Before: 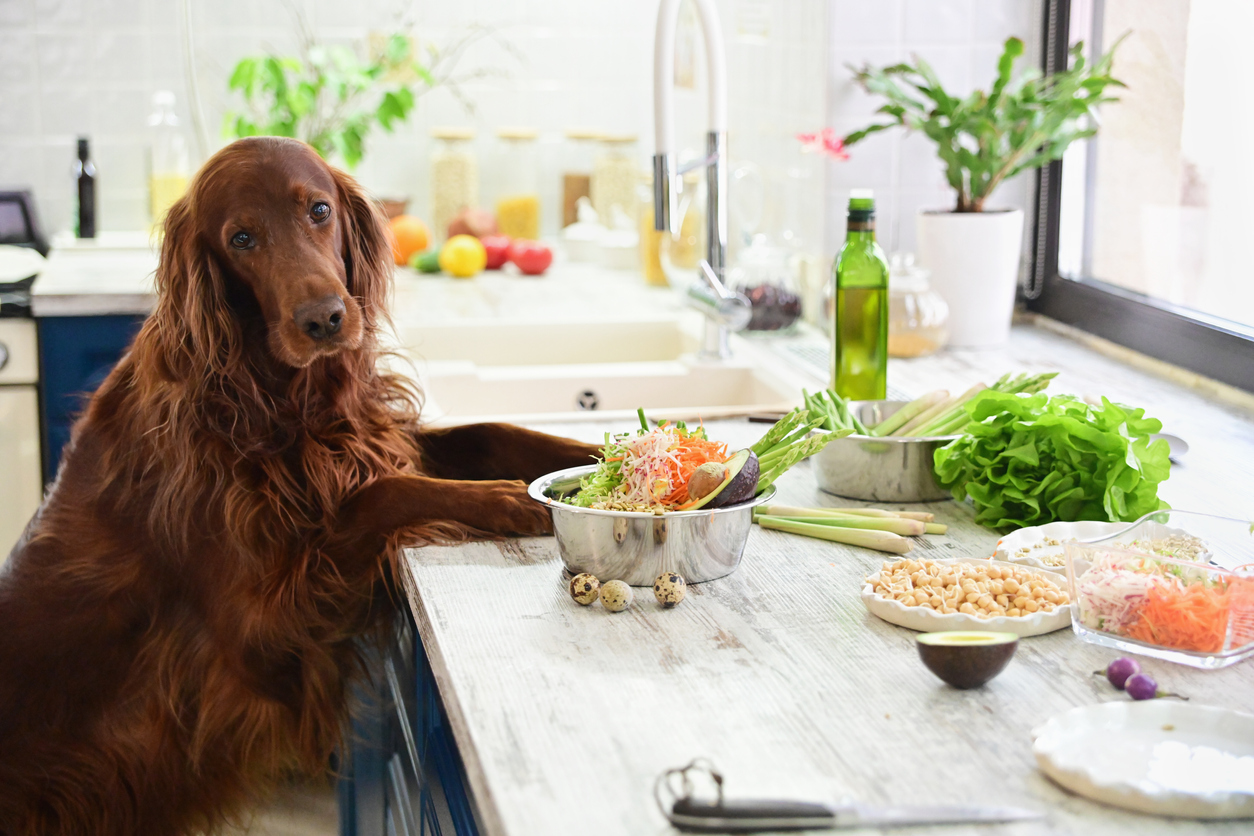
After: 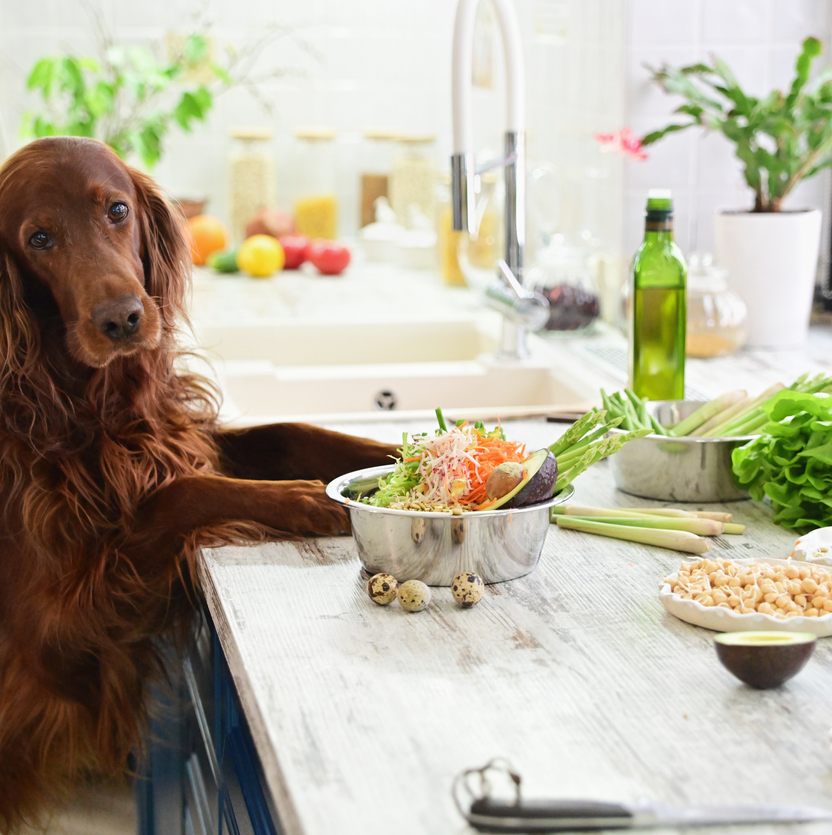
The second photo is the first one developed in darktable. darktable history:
crop and rotate: left 16.235%, right 17.362%
